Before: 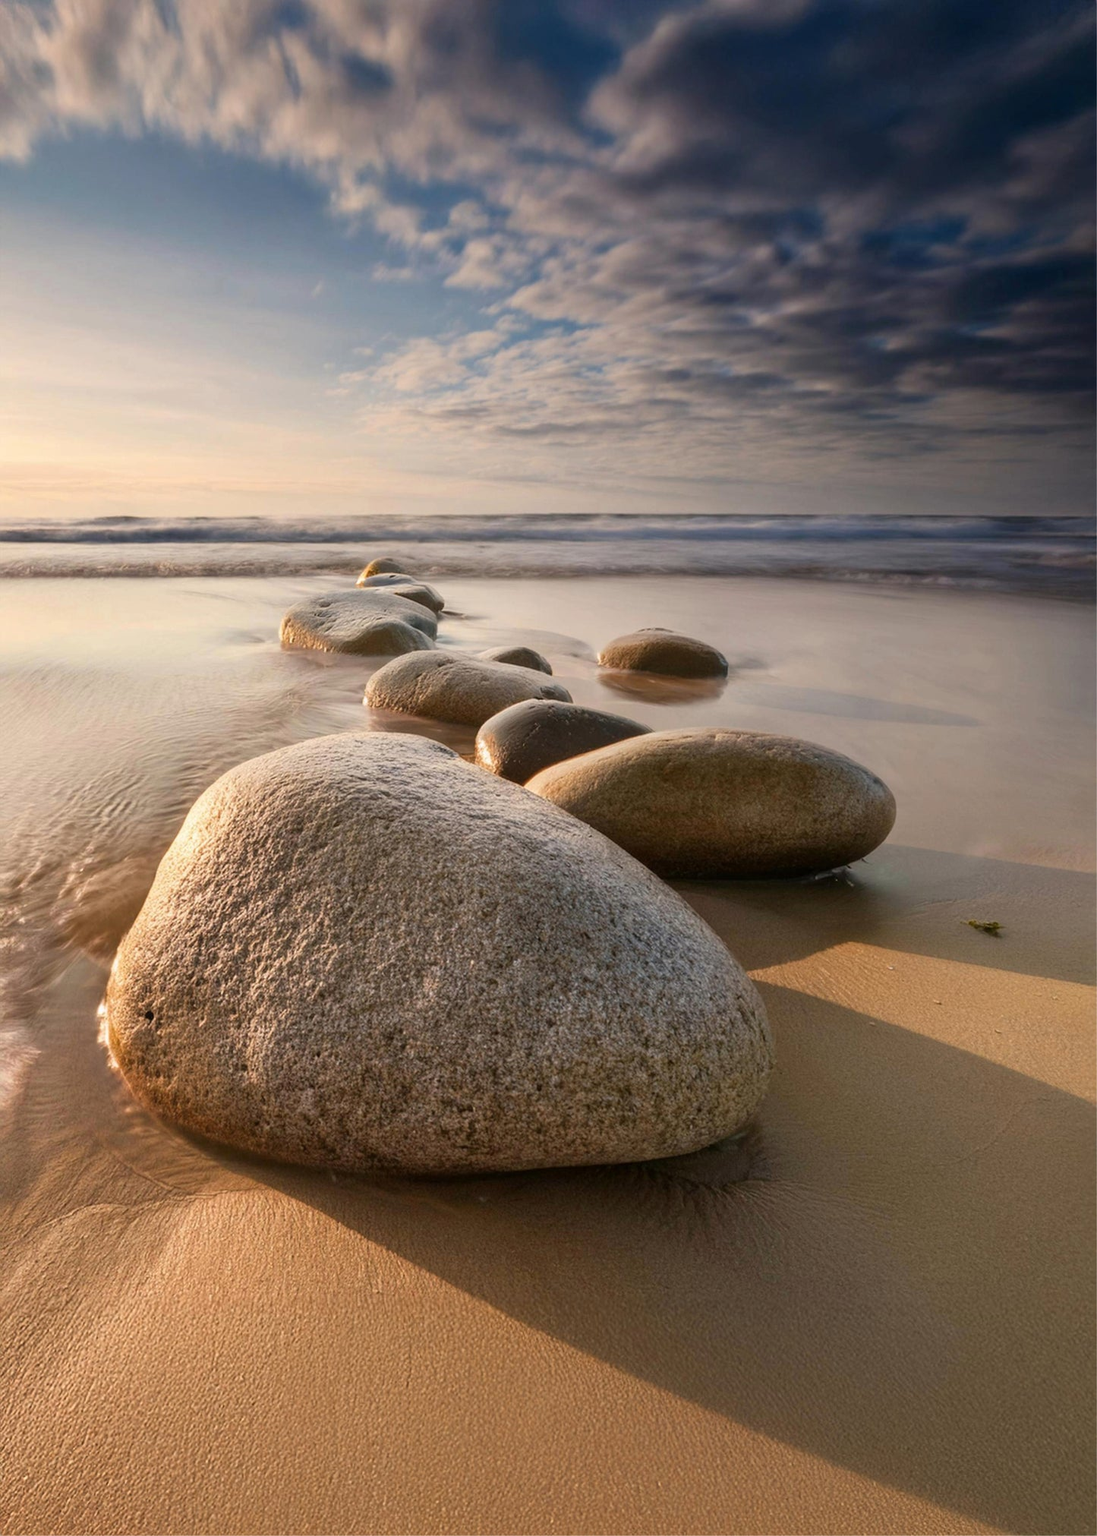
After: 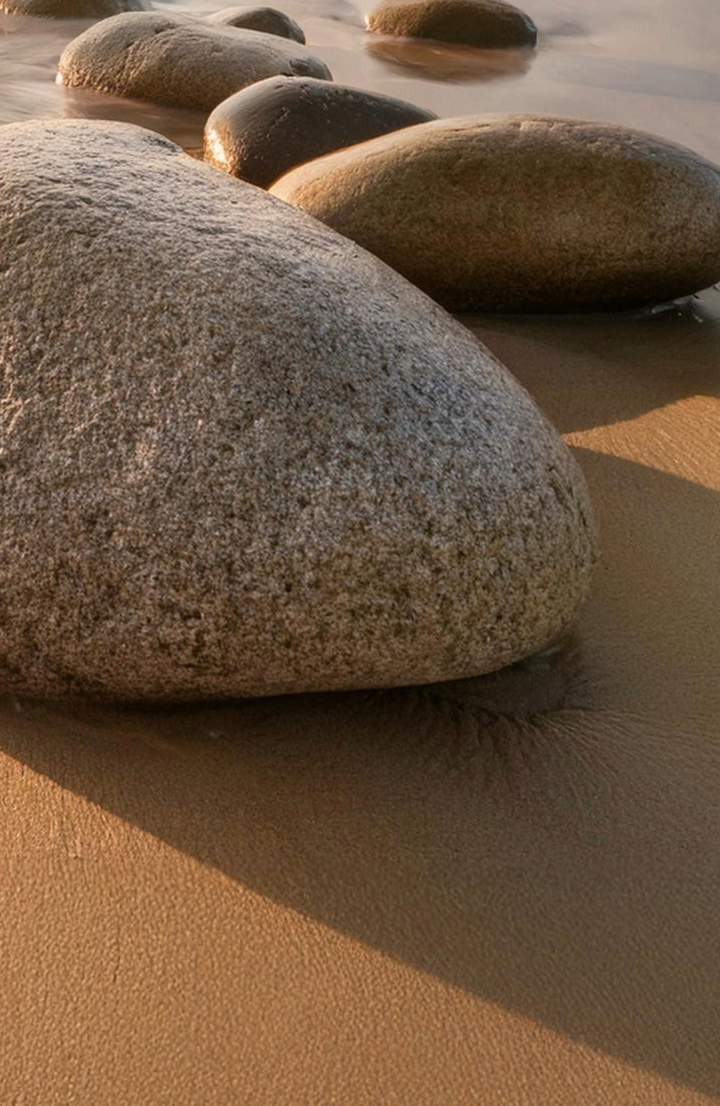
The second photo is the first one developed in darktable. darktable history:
crop: left 29.218%, top 41.811%, right 20.944%, bottom 3.512%
